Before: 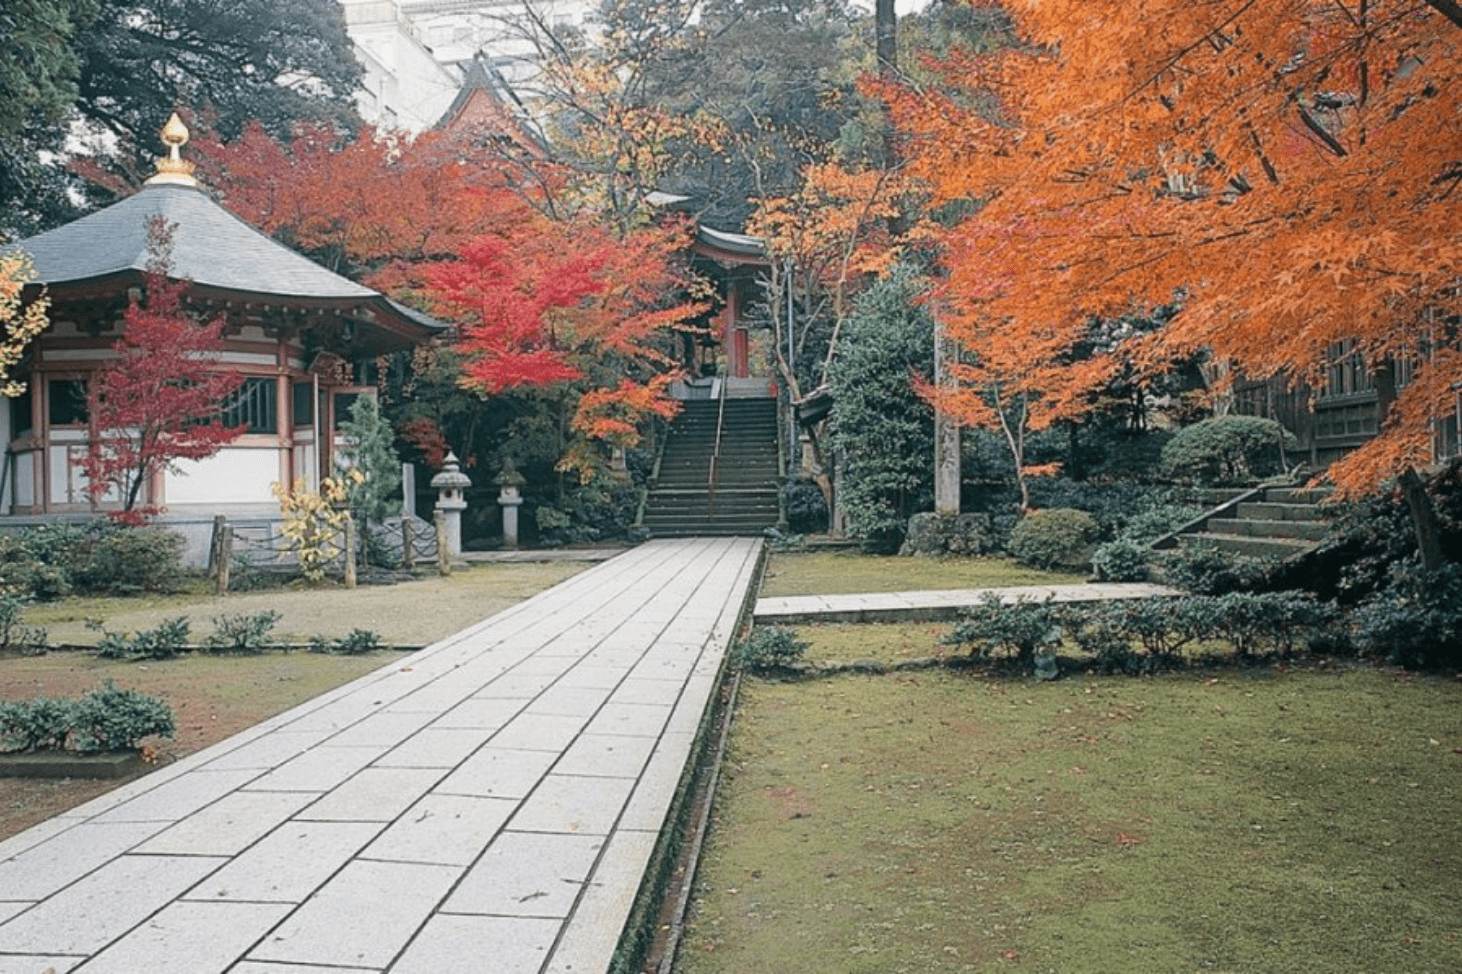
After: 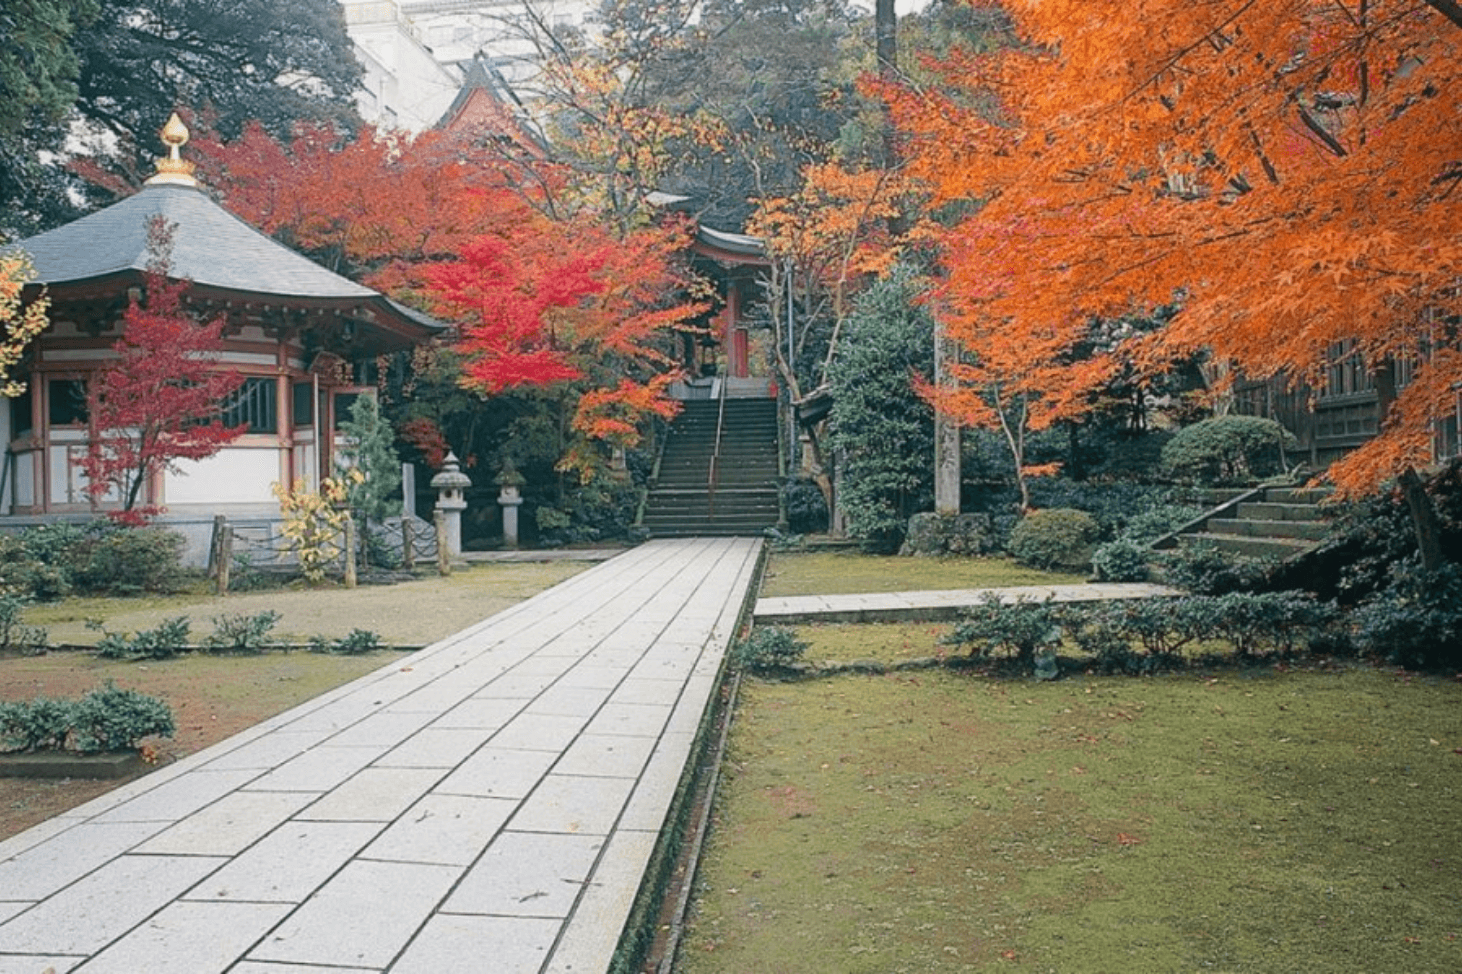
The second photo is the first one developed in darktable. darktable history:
color contrast: green-magenta contrast 1.2, blue-yellow contrast 1.2
contrast equalizer: octaves 7, y [[0.6 ×6], [0.55 ×6], [0 ×6], [0 ×6], [0 ×6]], mix -0.2
